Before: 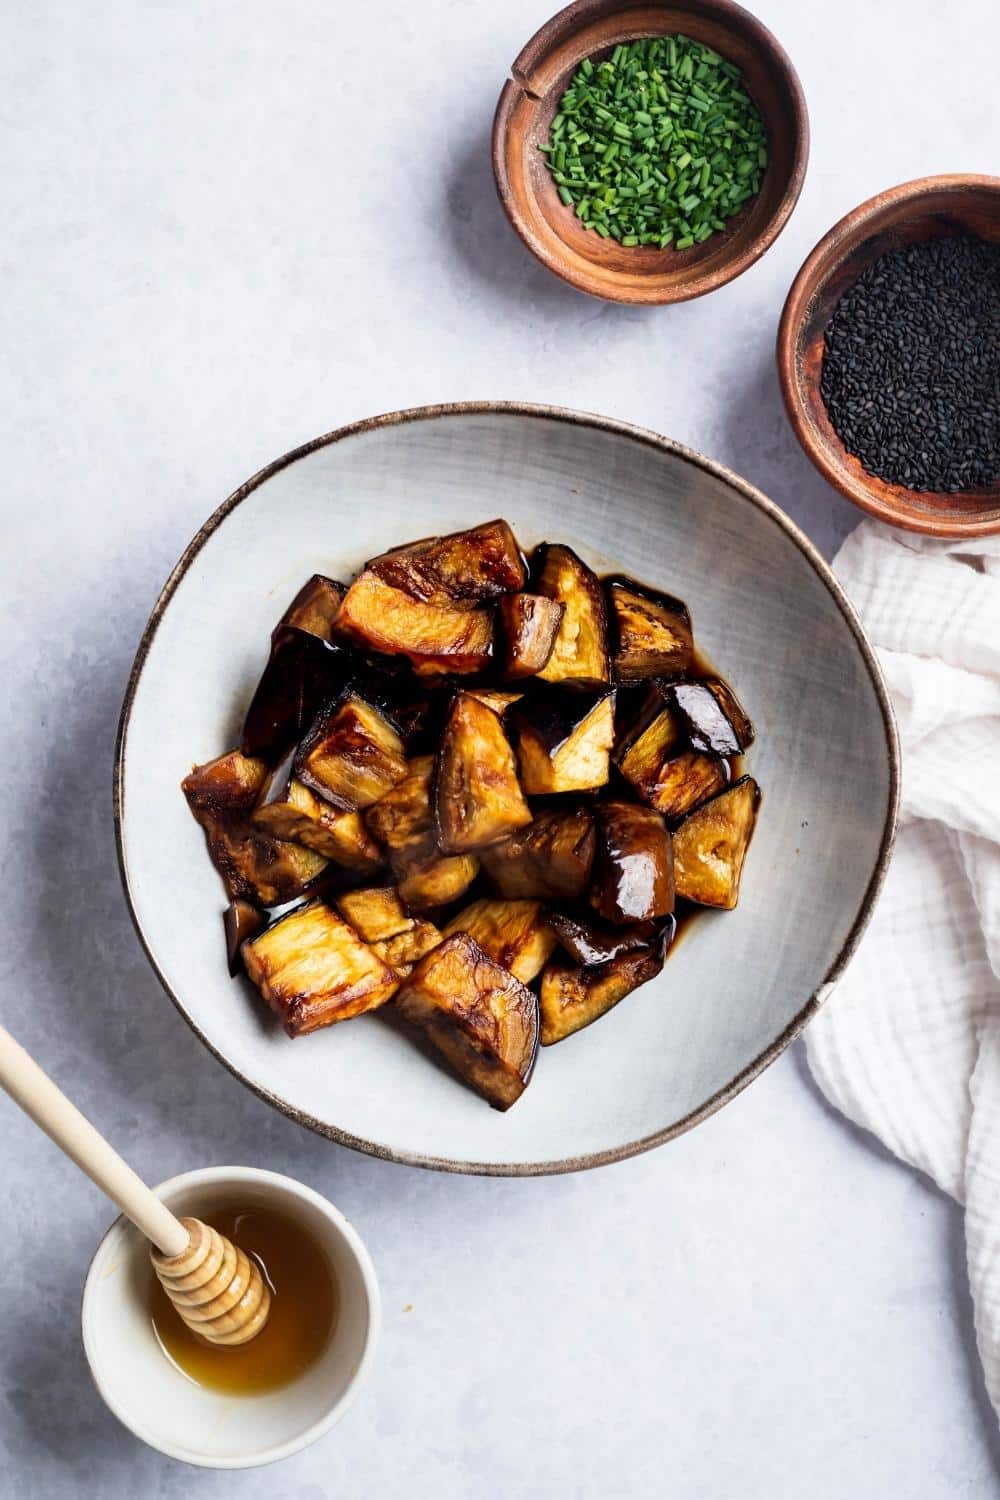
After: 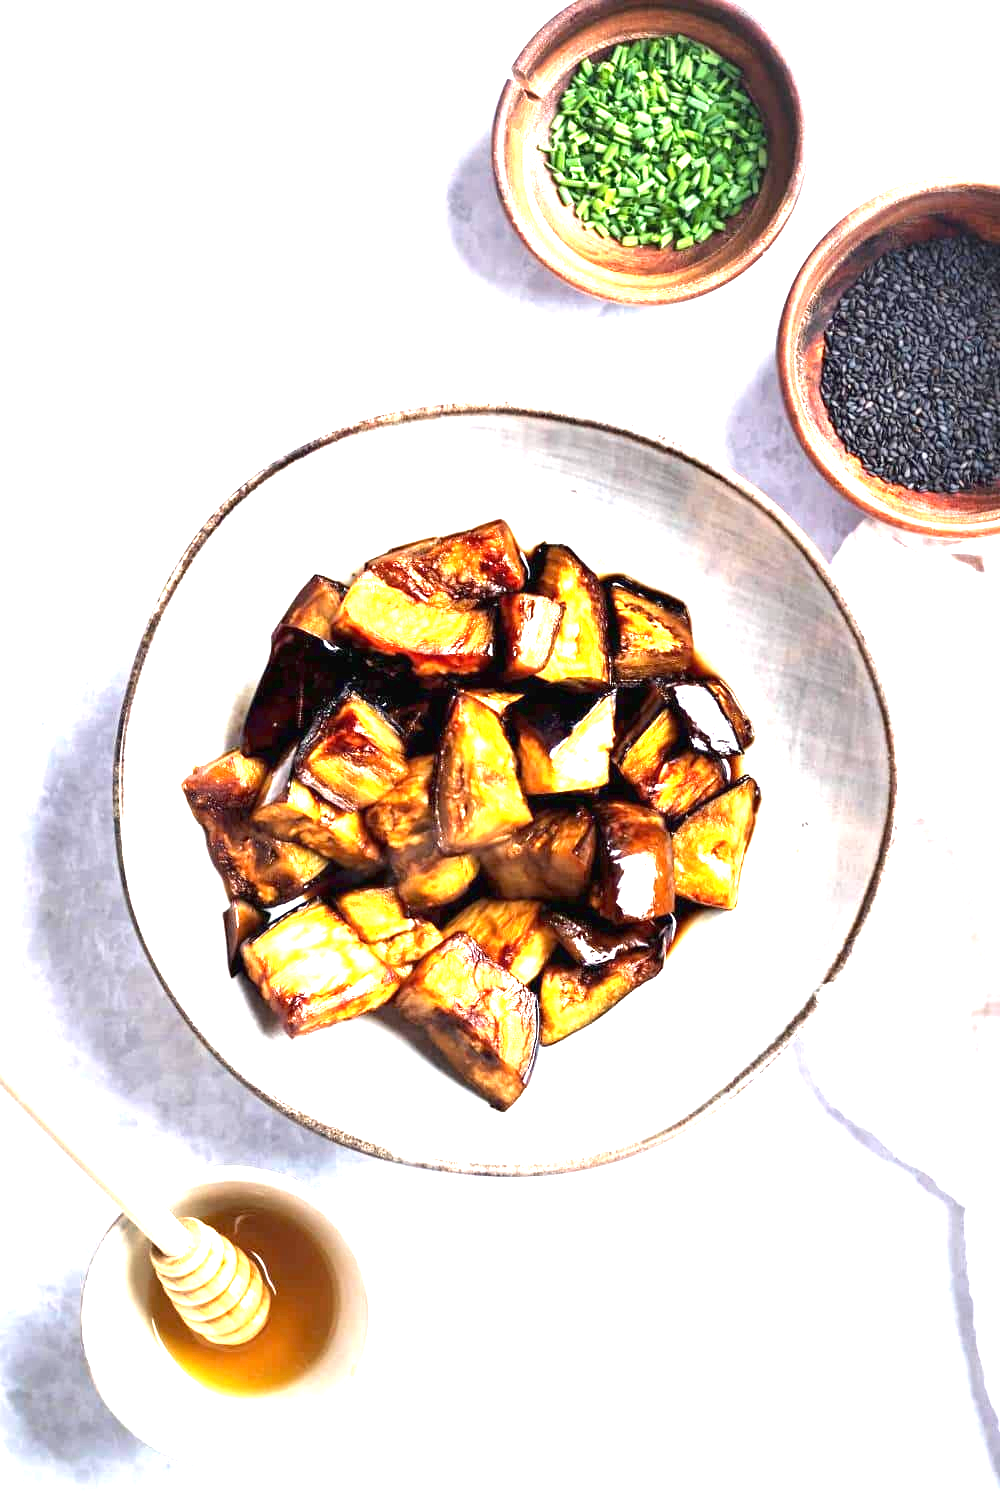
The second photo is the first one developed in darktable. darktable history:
exposure: black level correction 0, exposure 2.111 EV, compensate highlight preservation false
